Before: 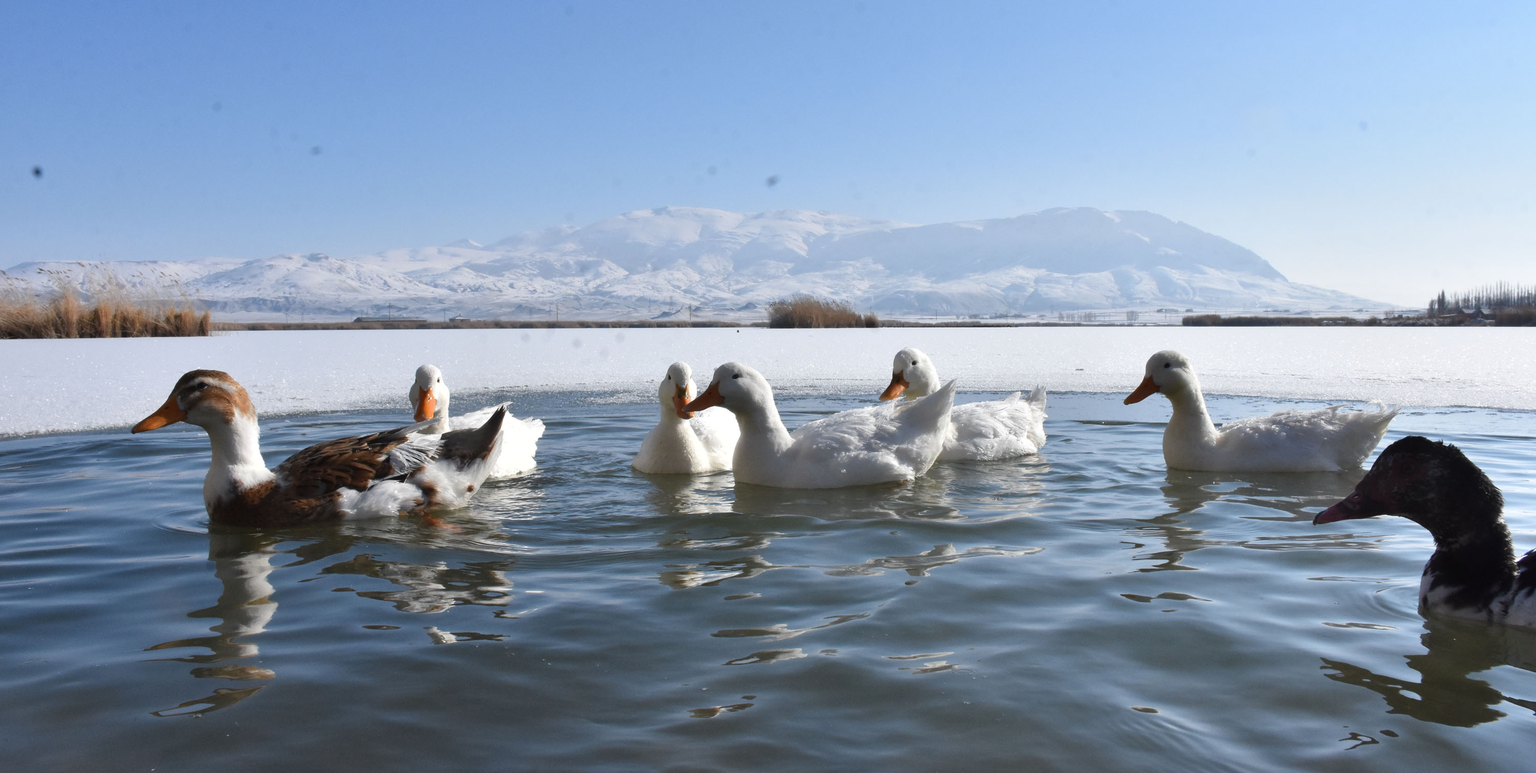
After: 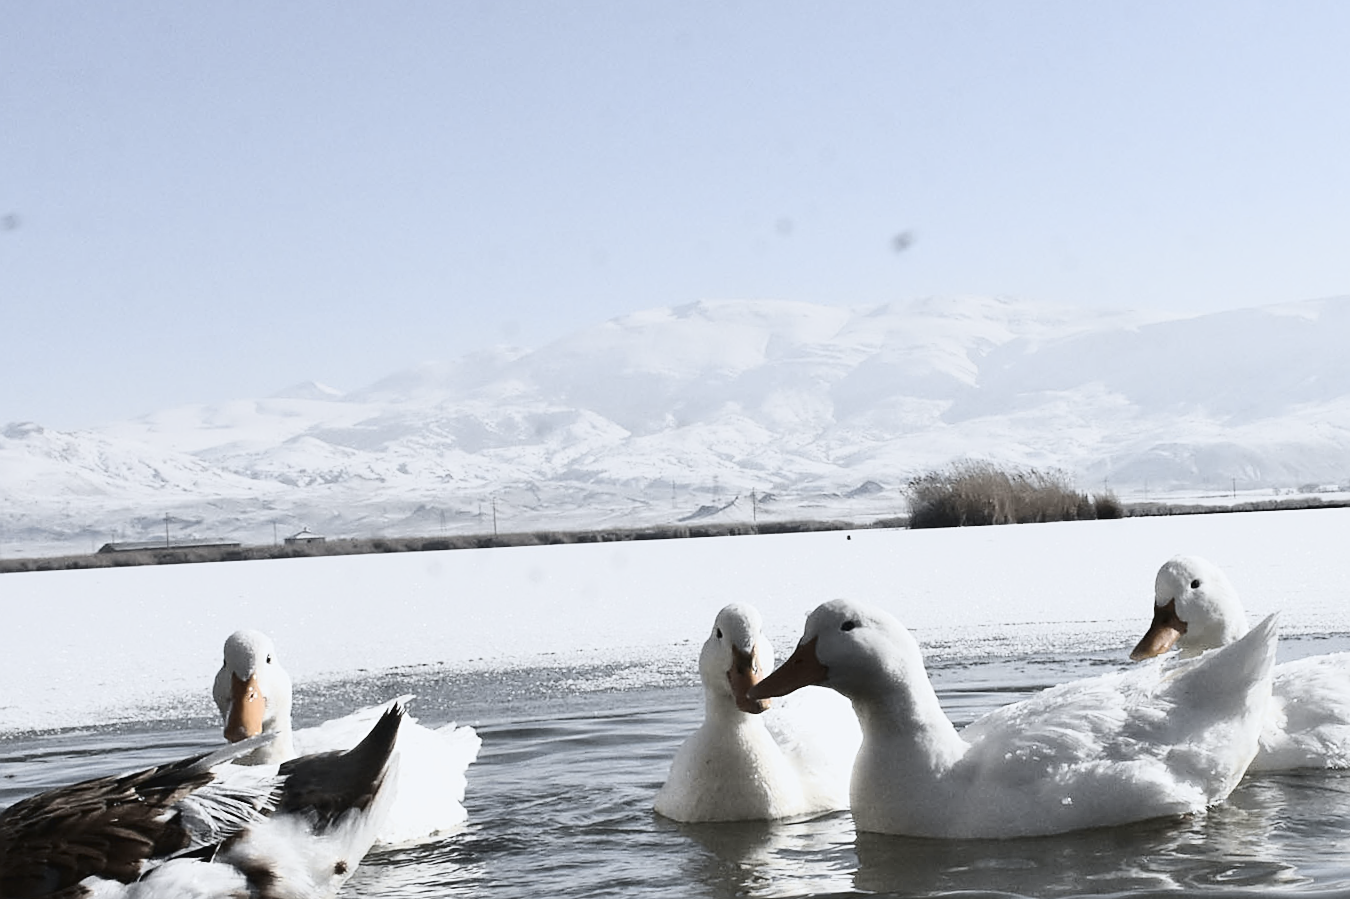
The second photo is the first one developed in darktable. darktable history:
rotate and perspective: rotation -2.56°, automatic cropping off
color balance: on, module defaults
tone curve: curves: ch0 [(0.003, 0.023) (0.071, 0.052) (0.236, 0.197) (0.466, 0.557) (0.625, 0.761) (0.783, 0.9) (0.994, 0.968)]; ch1 [(0, 0) (0.262, 0.227) (0.417, 0.386) (0.469, 0.467) (0.502, 0.498) (0.528, 0.53) (0.573, 0.579) (0.605, 0.621) (0.644, 0.671) (0.686, 0.728) (0.994, 0.987)]; ch2 [(0, 0) (0.262, 0.188) (0.385, 0.353) (0.427, 0.424) (0.495, 0.493) (0.515, 0.54) (0.547, 0.561) (0.589, 0.613) (0.644, 0.748) (1, 1)], color space Lab, independent channels, preserve colors none
sharpen: on, module defaults
color zones: curves: ch1 [(0, 0.153) (0.143, 0.15) (0.286, 0.151) (0.429, 0.152) (0.571, 0.152) (0.714, 0.151) (0.857, 0.151) (1, 0.153)]
white balance: red 0.976, blue 1.04
crop: left 20.248%, top 10.86%, right 35.675%, bottom 34.321%
